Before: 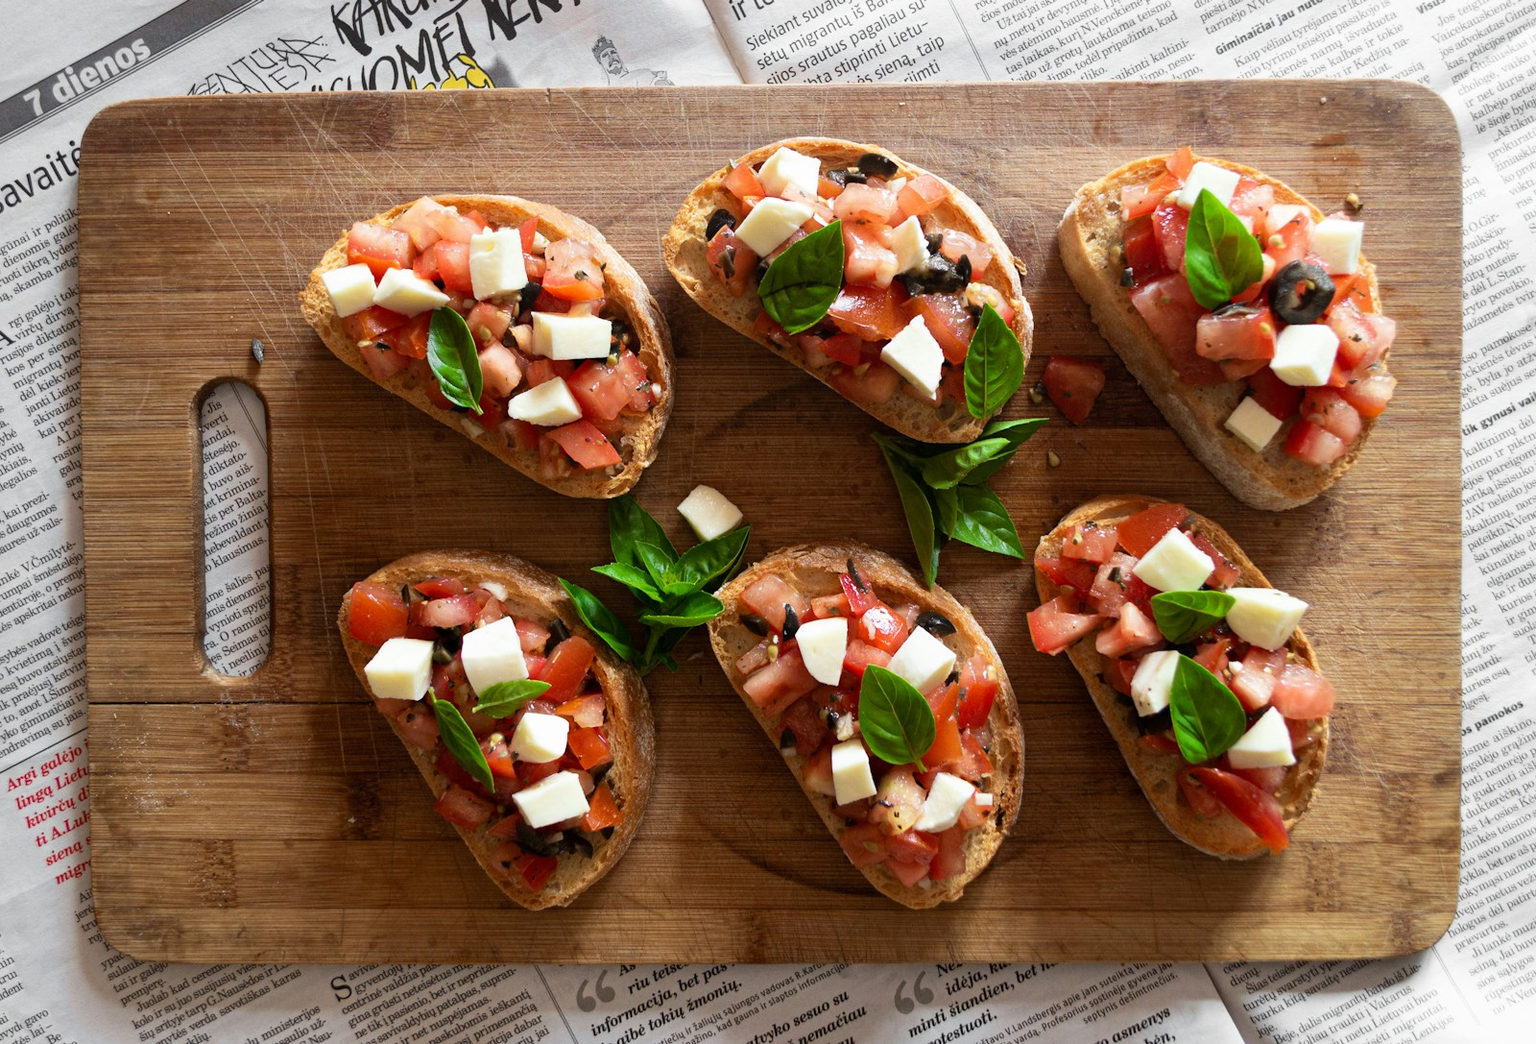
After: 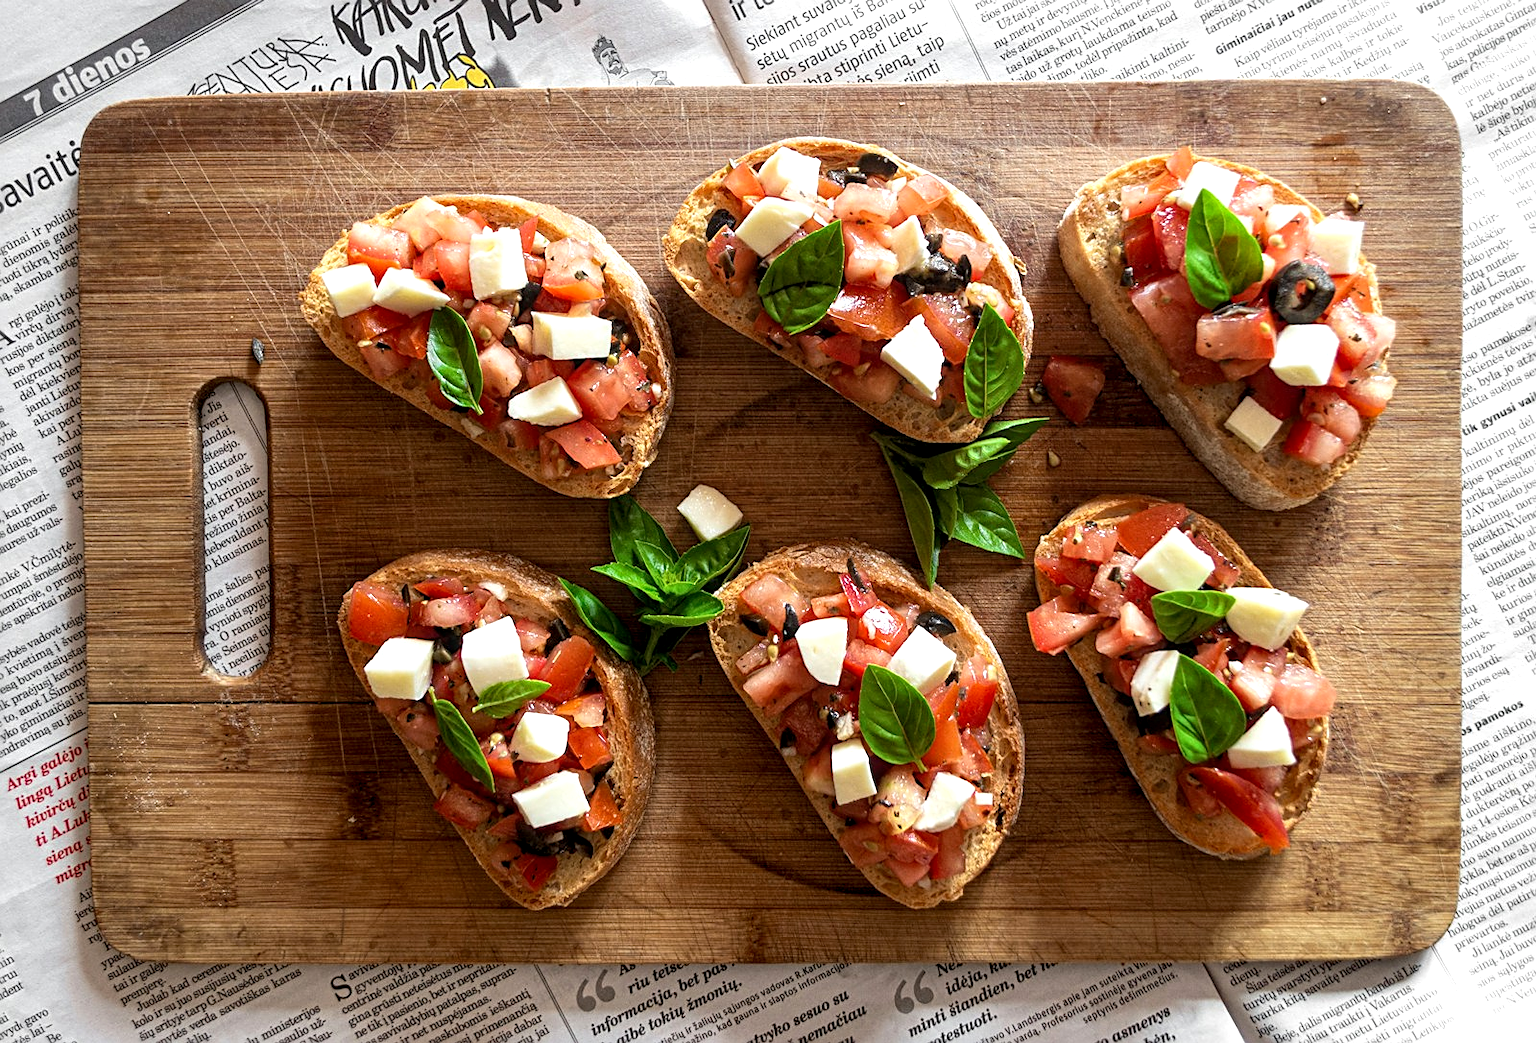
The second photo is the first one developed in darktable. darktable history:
exposure: black level correction 0.001, exposure 0.3 EV, compensate highlight preservation false
sharpen: on, module defaults
local contrast: detail 130%
